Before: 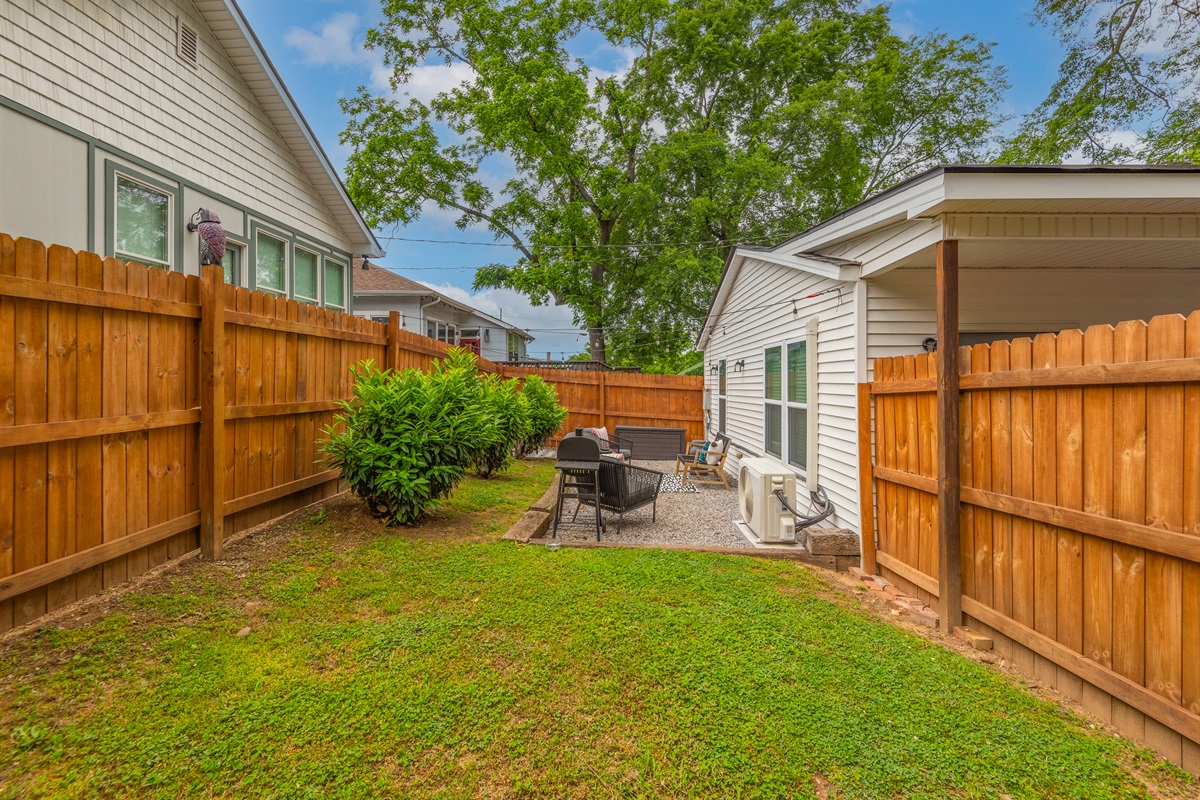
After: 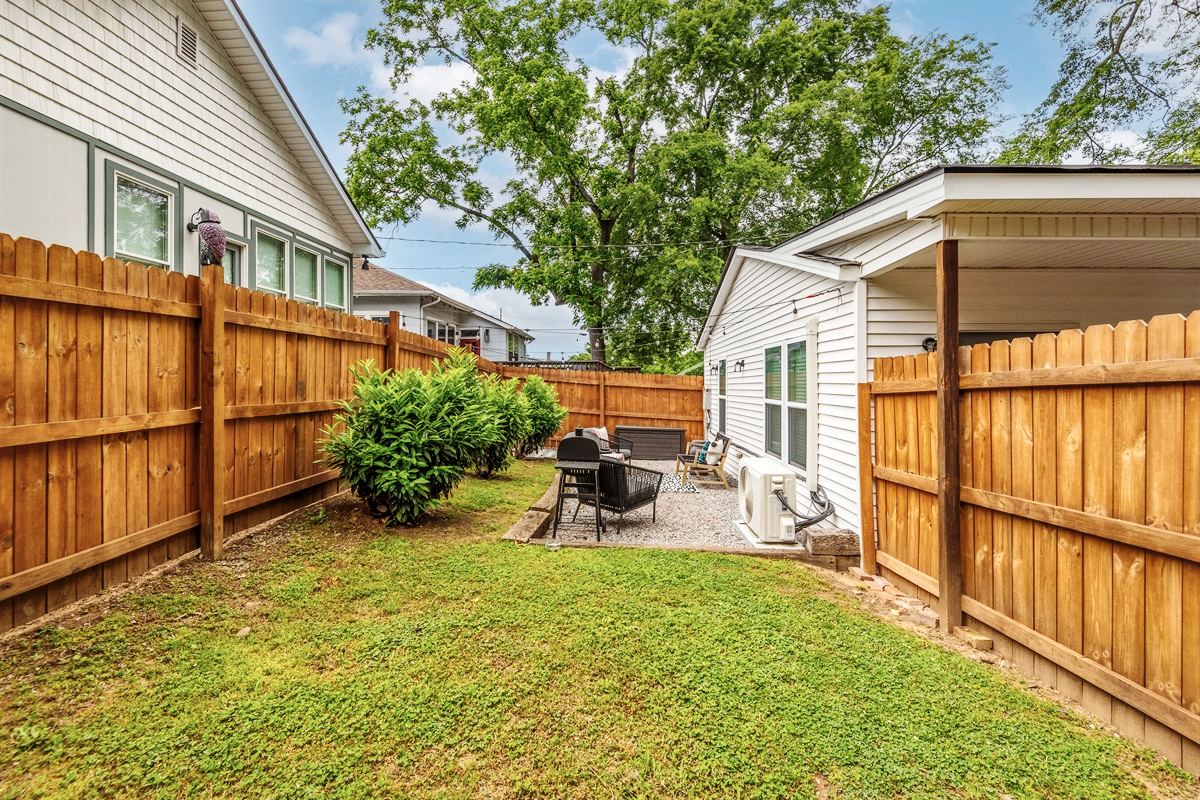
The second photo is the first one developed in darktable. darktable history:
base curve: curves: ch0 [(0, 0) (0.036, 0.025) (0.121, 0.166) (0.206, 0.329) (0.605, 0.79) (1, 1)], preserve colors none
local contrast: mode bilateral grid, contrast 21, coarseness 51, detail 132%, midtone range 0.2
shadows and highlights: radius 128.08, shadows 21.17, highlights -21.63, low approximation 0.01
contrast brightness saturation: contrast 0.1, saturation -0.3
